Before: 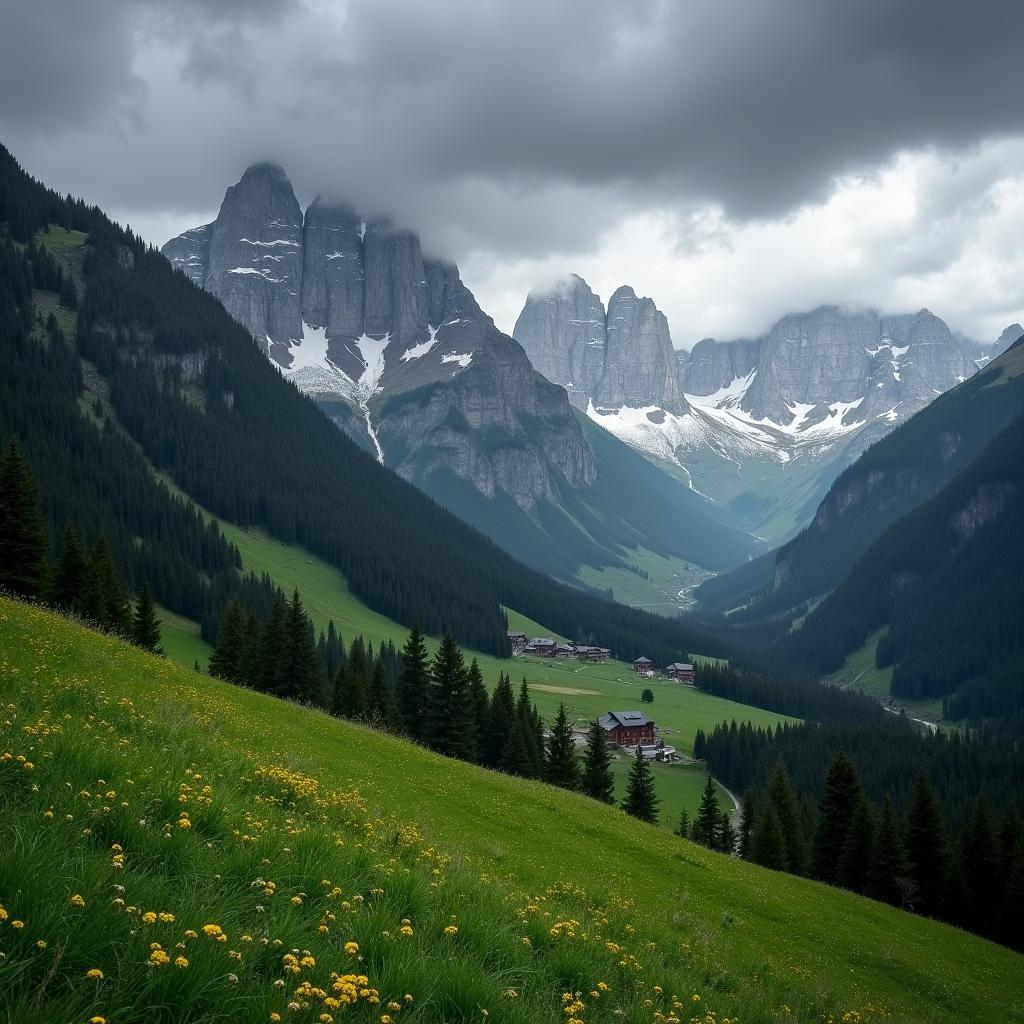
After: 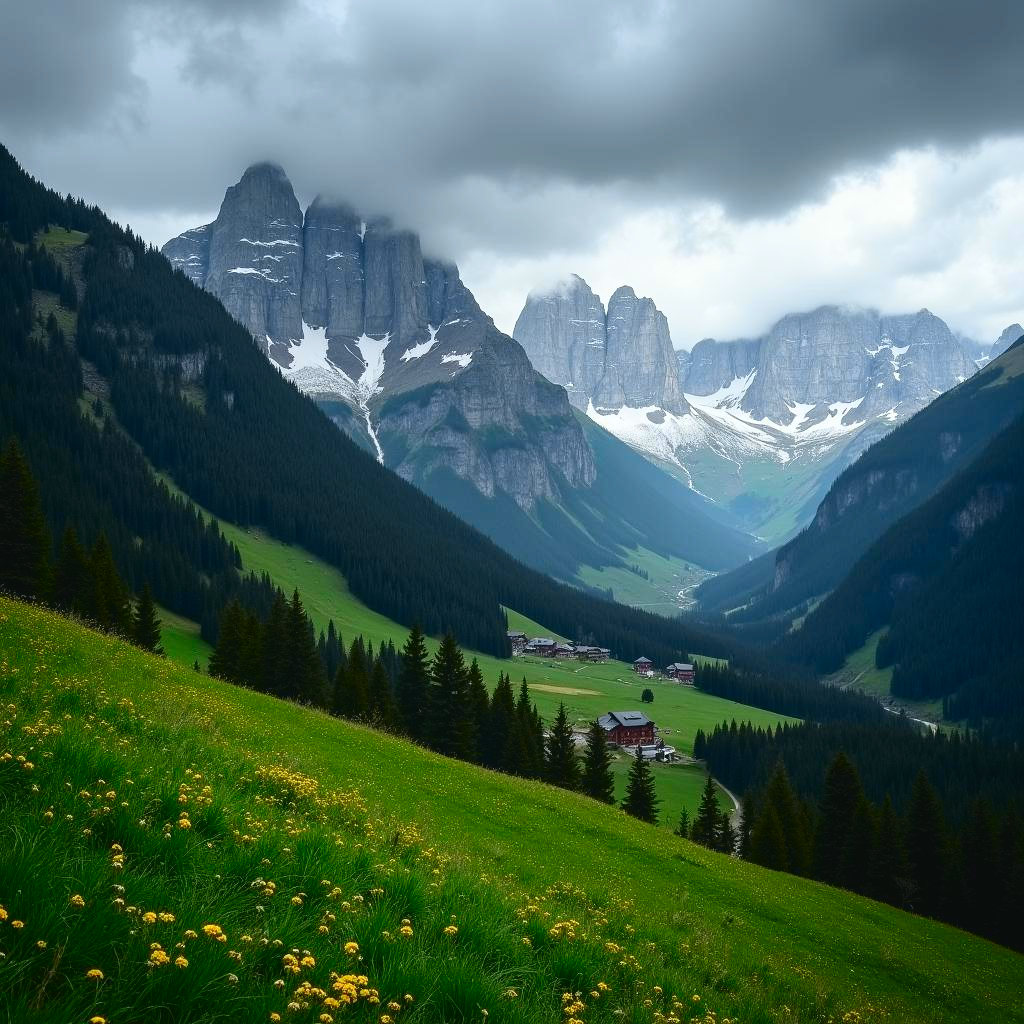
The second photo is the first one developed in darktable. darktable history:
tone curve: curves: ch0 [(0.001, 0.034) (0.115, 0.093) (0.251, 0.232) (0.382, 0.397) (0.652, 0.719) (0.802, 0.876) (1, 0.998)]; ch1 [(0, 0) (0.384, 0.324) (0.472, 0.466) (0.504, 0.5) (0.517, 0.533) (0.547, 0.564) (0.582, 0.628) (0.657, 0.727) (1, 1)]; ch2 [(0, 0) (0.278, 0.232) (0.5, 0.5) (0.531, 0.552) (0.61, 0.653) (1, 1)], color space Lab, independent channels, preserve colors none
